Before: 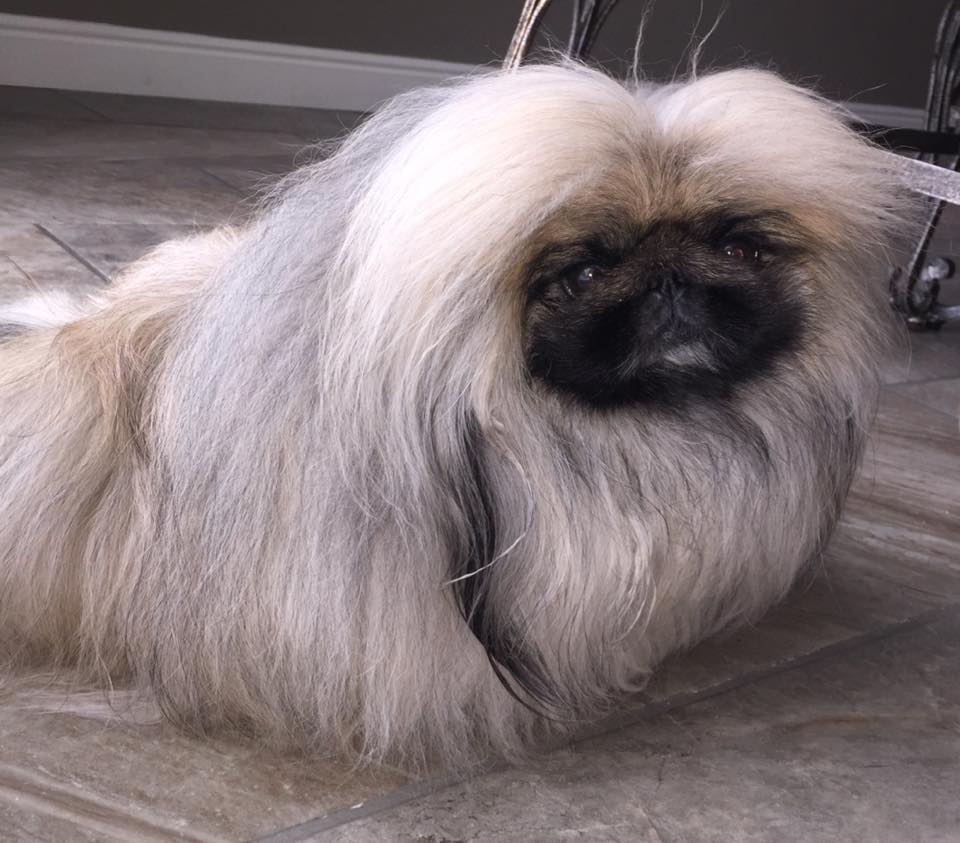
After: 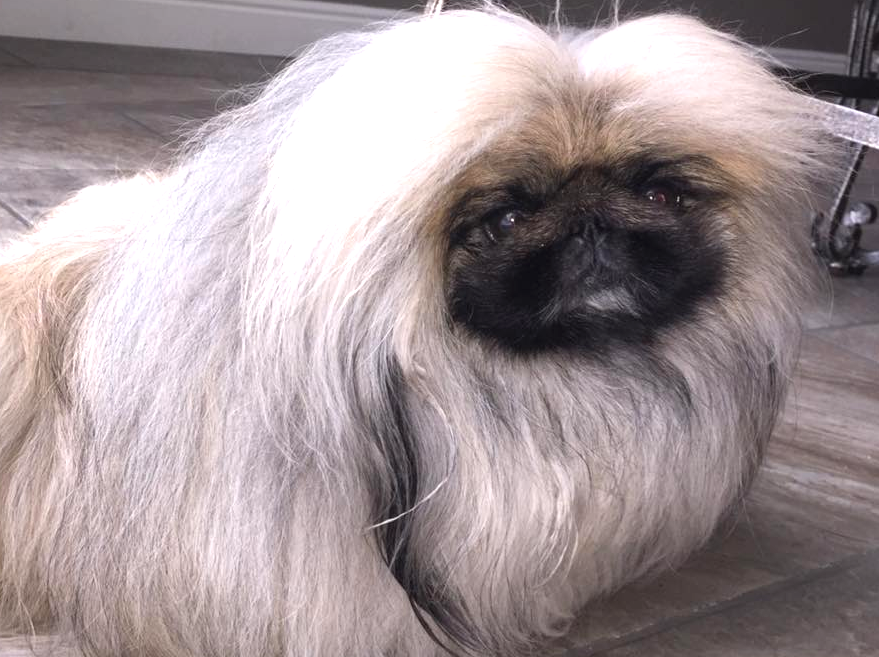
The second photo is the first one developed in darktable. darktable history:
crop: left 8.201%, top 6.604%, bottom 15.373%
exposure: exposure 0.601 EV, compensate highlight preservation false
